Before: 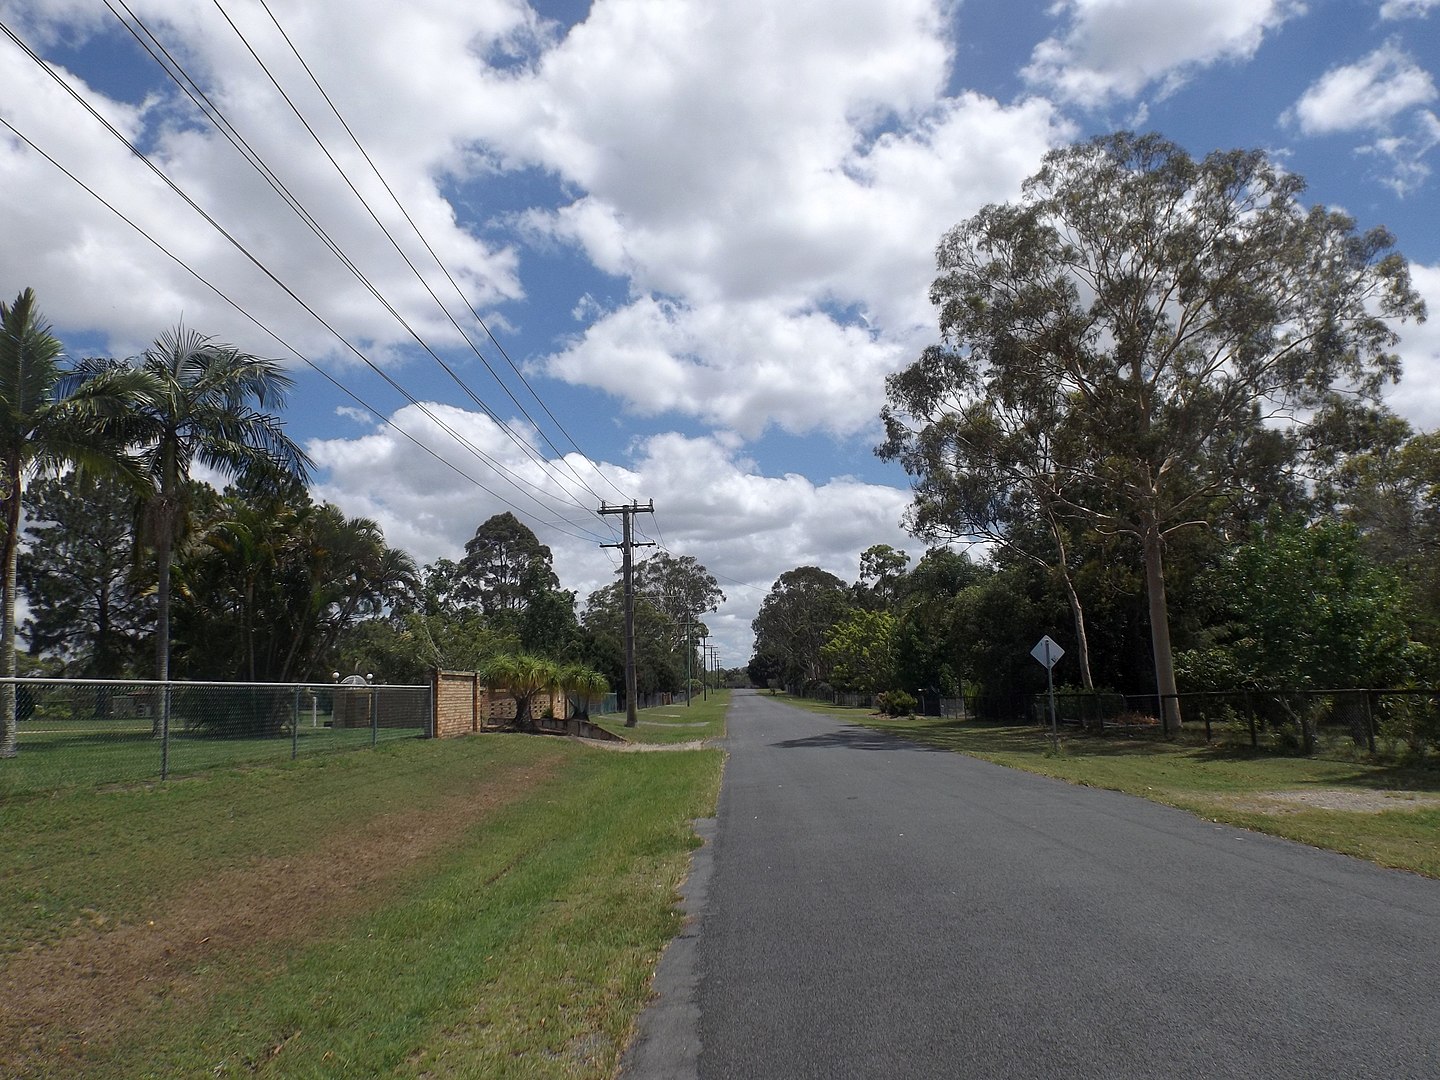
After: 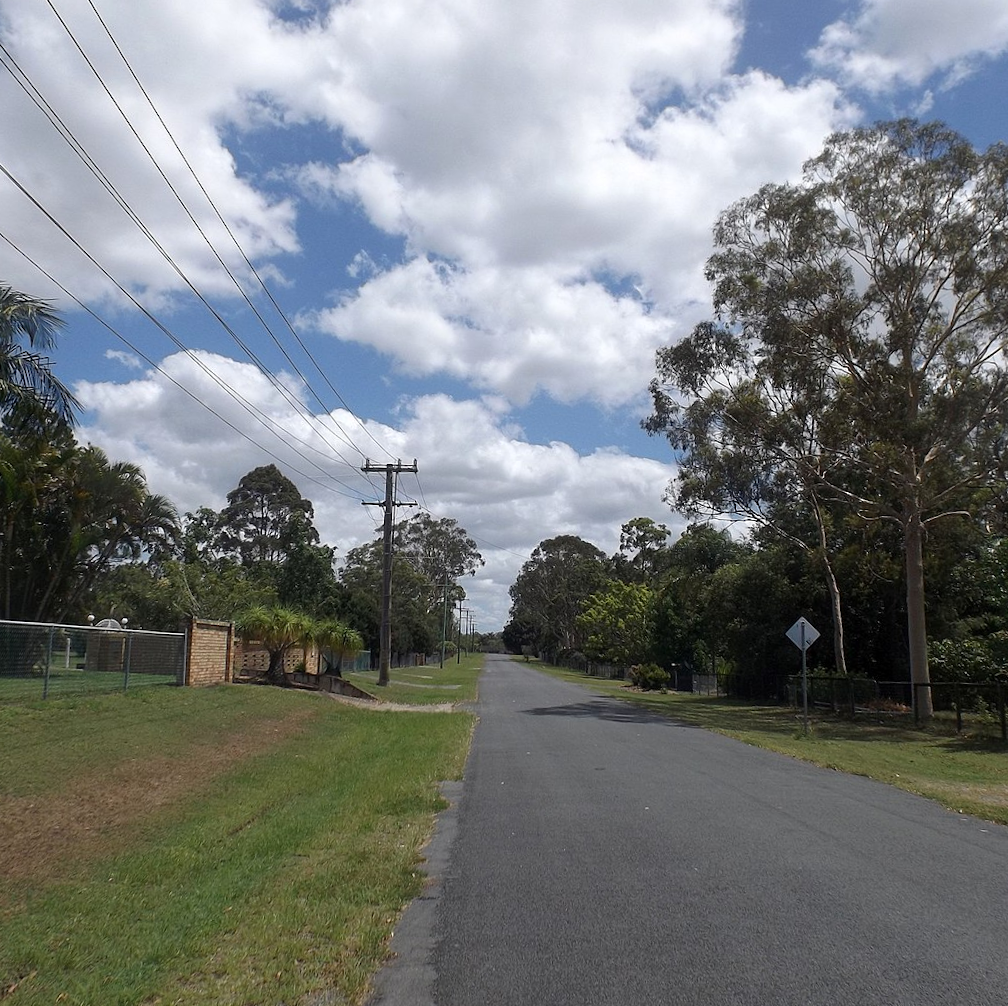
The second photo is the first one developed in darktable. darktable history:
crop and rotate: angle -3.15°, left 14.124%, top 0.018%, right 10.793%, bottom 0.058%
